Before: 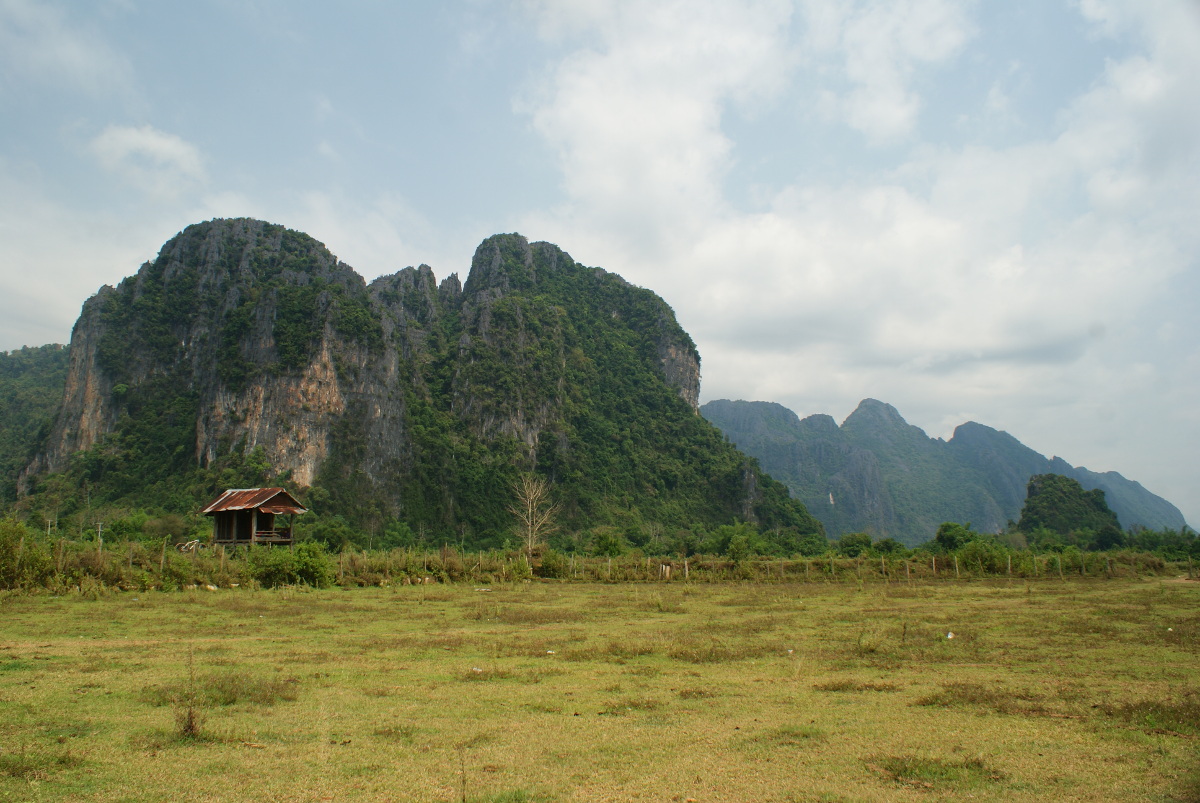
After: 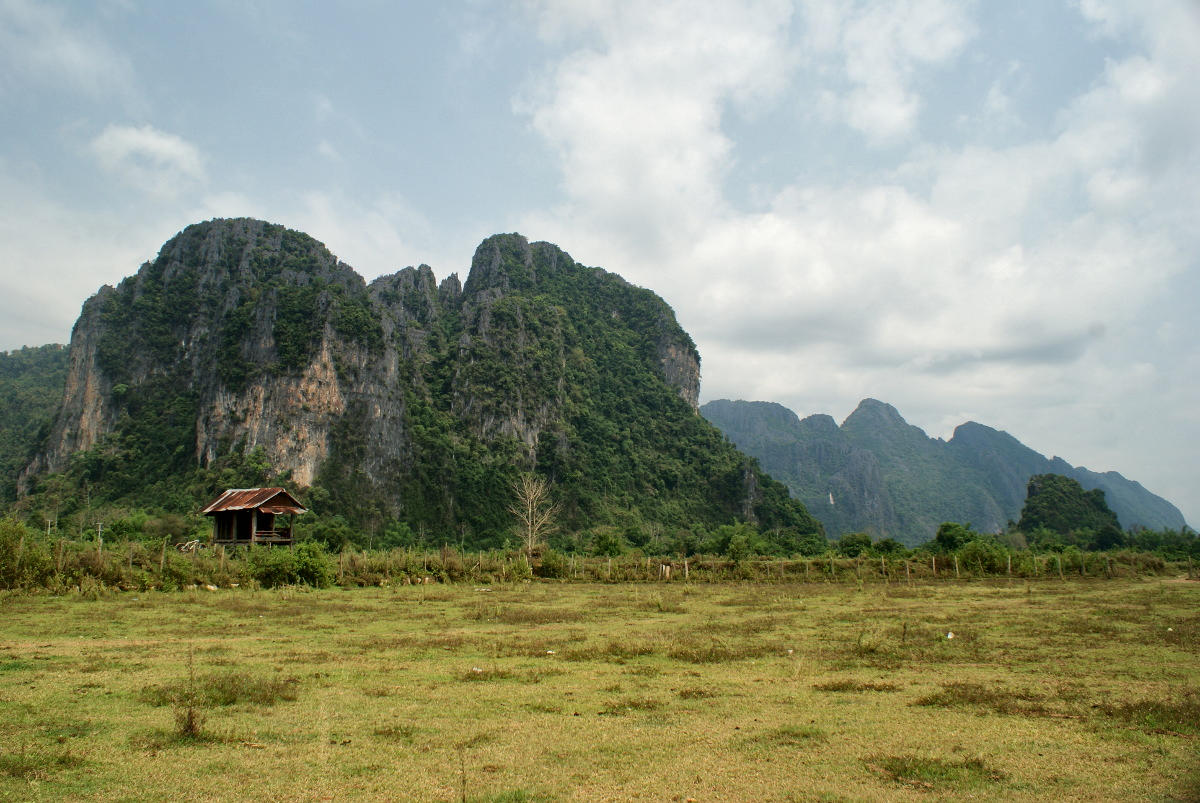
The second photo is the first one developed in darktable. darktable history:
white balance: emerald 1
local contrast: mode bilateral grid, contrast 20, coarseness 50, detail 150%, midtone range 0.2
